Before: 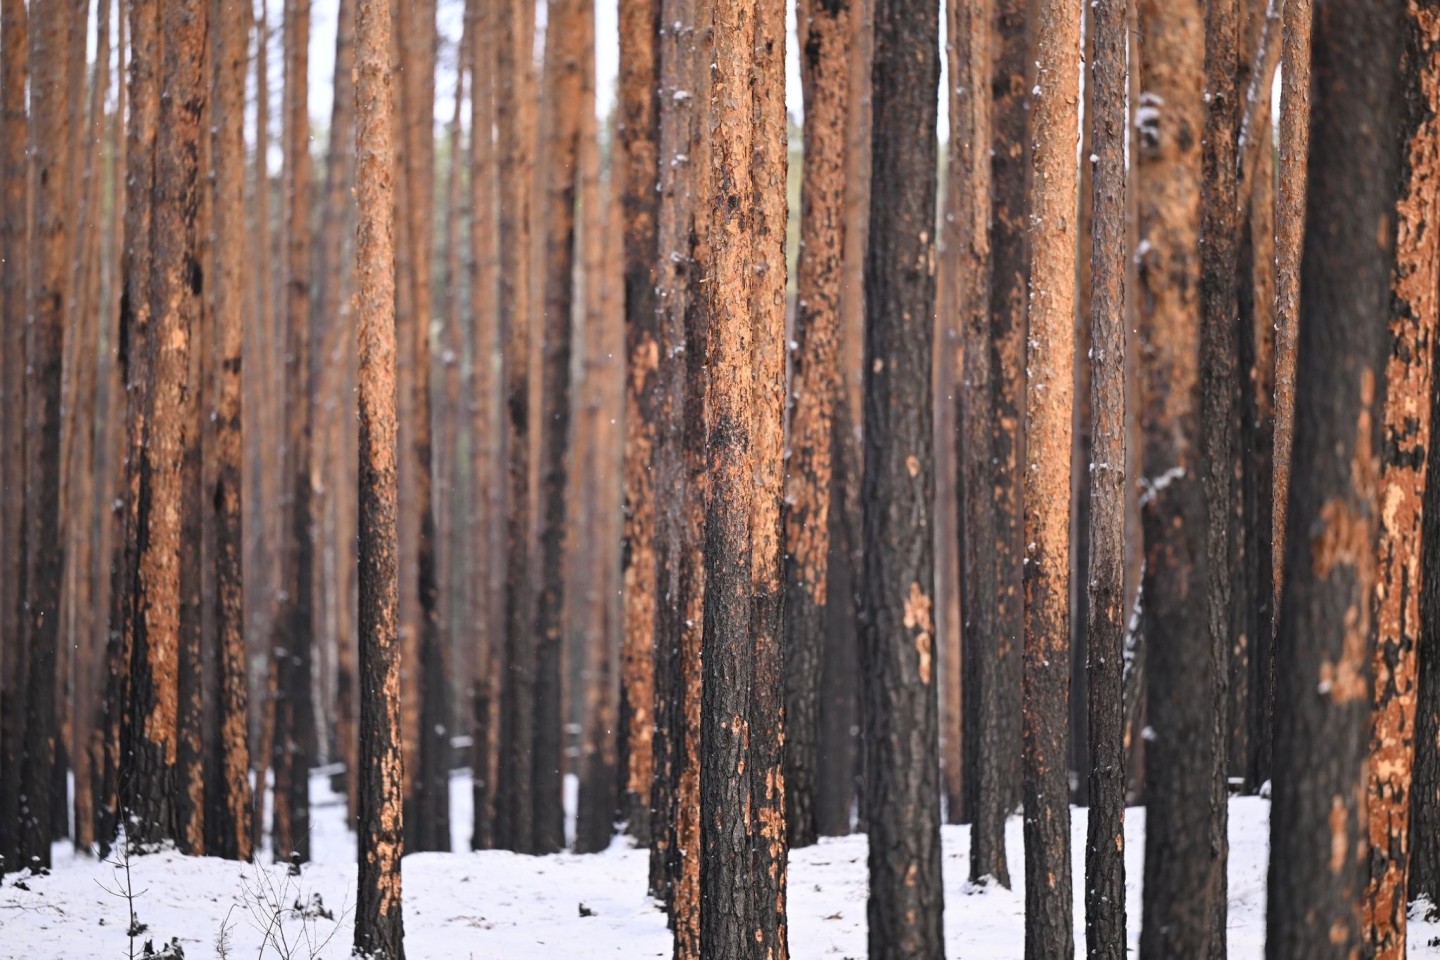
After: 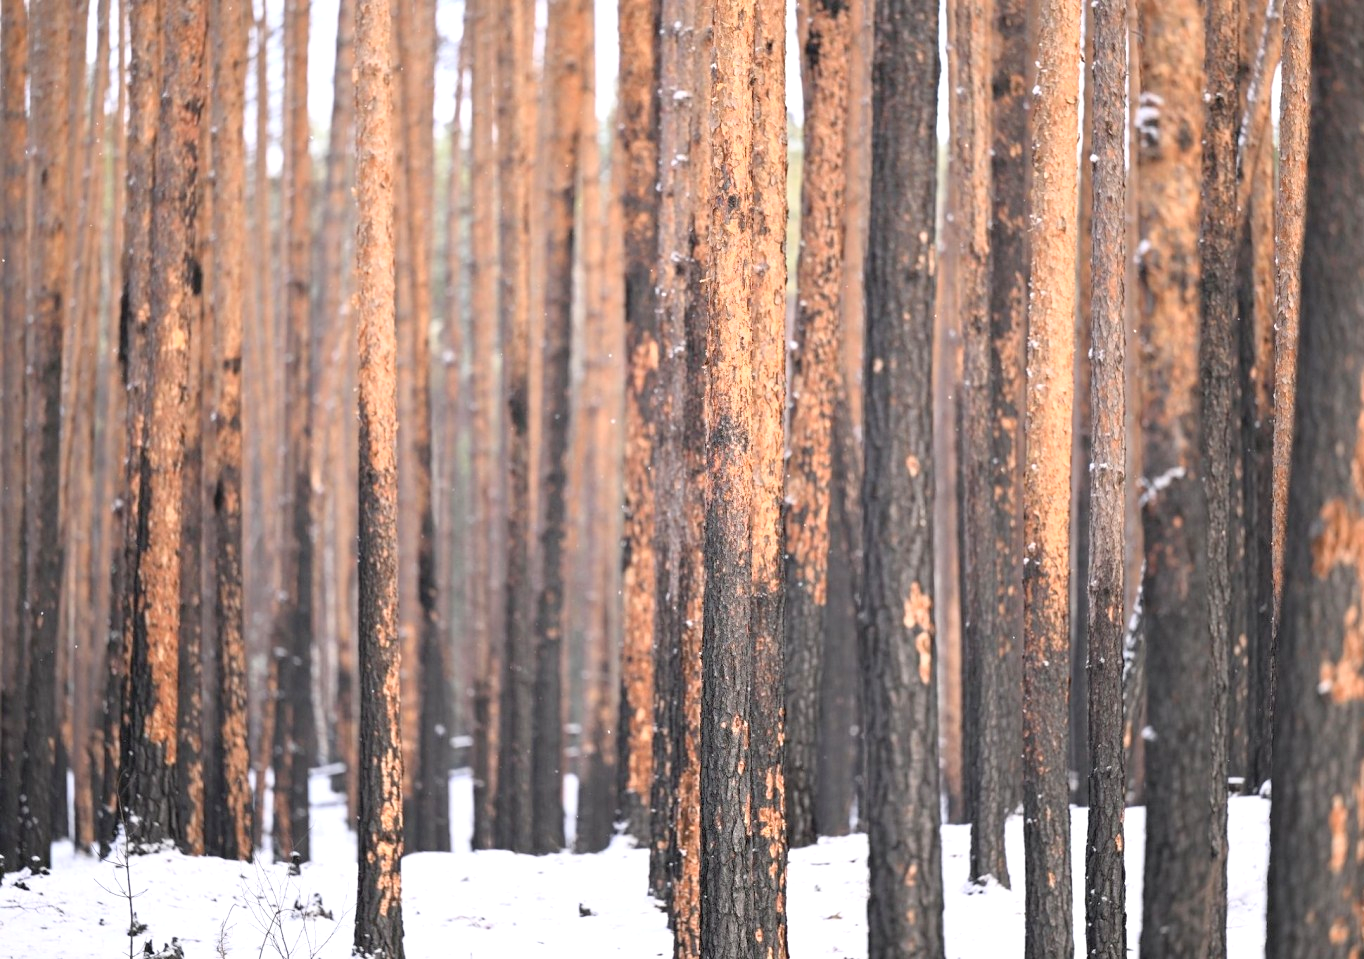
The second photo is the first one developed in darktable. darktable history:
exposure: black level correction 0.003, exposure 0.38 EV, compensate exposure bias true, compensate highlight preservation false
crop and rotate: left 0%, right 5.238%
tone curve: curves: ch0 [(0, 0) (0.003, 0.003) (0.011, 0.011) (0.025, 0.026) (0.044, 0.046) (0.069, 0.072) (0.1, 0.103) (0.136, 0.141) (0.177, 0.184) (0.224, 0.233) (0.277, 0.287) (0.335, 0.348) (0.399, 0.414) (0.468, 0.486) (0.543, 0.563) (0.623, 0.647) (0.709, 0.736) (0.801, 0.831) (0.898, 0.92) (1, 1)], color space Lab, independent channels, preserve colors none
contrast brightness saturation: brightness 0.152
